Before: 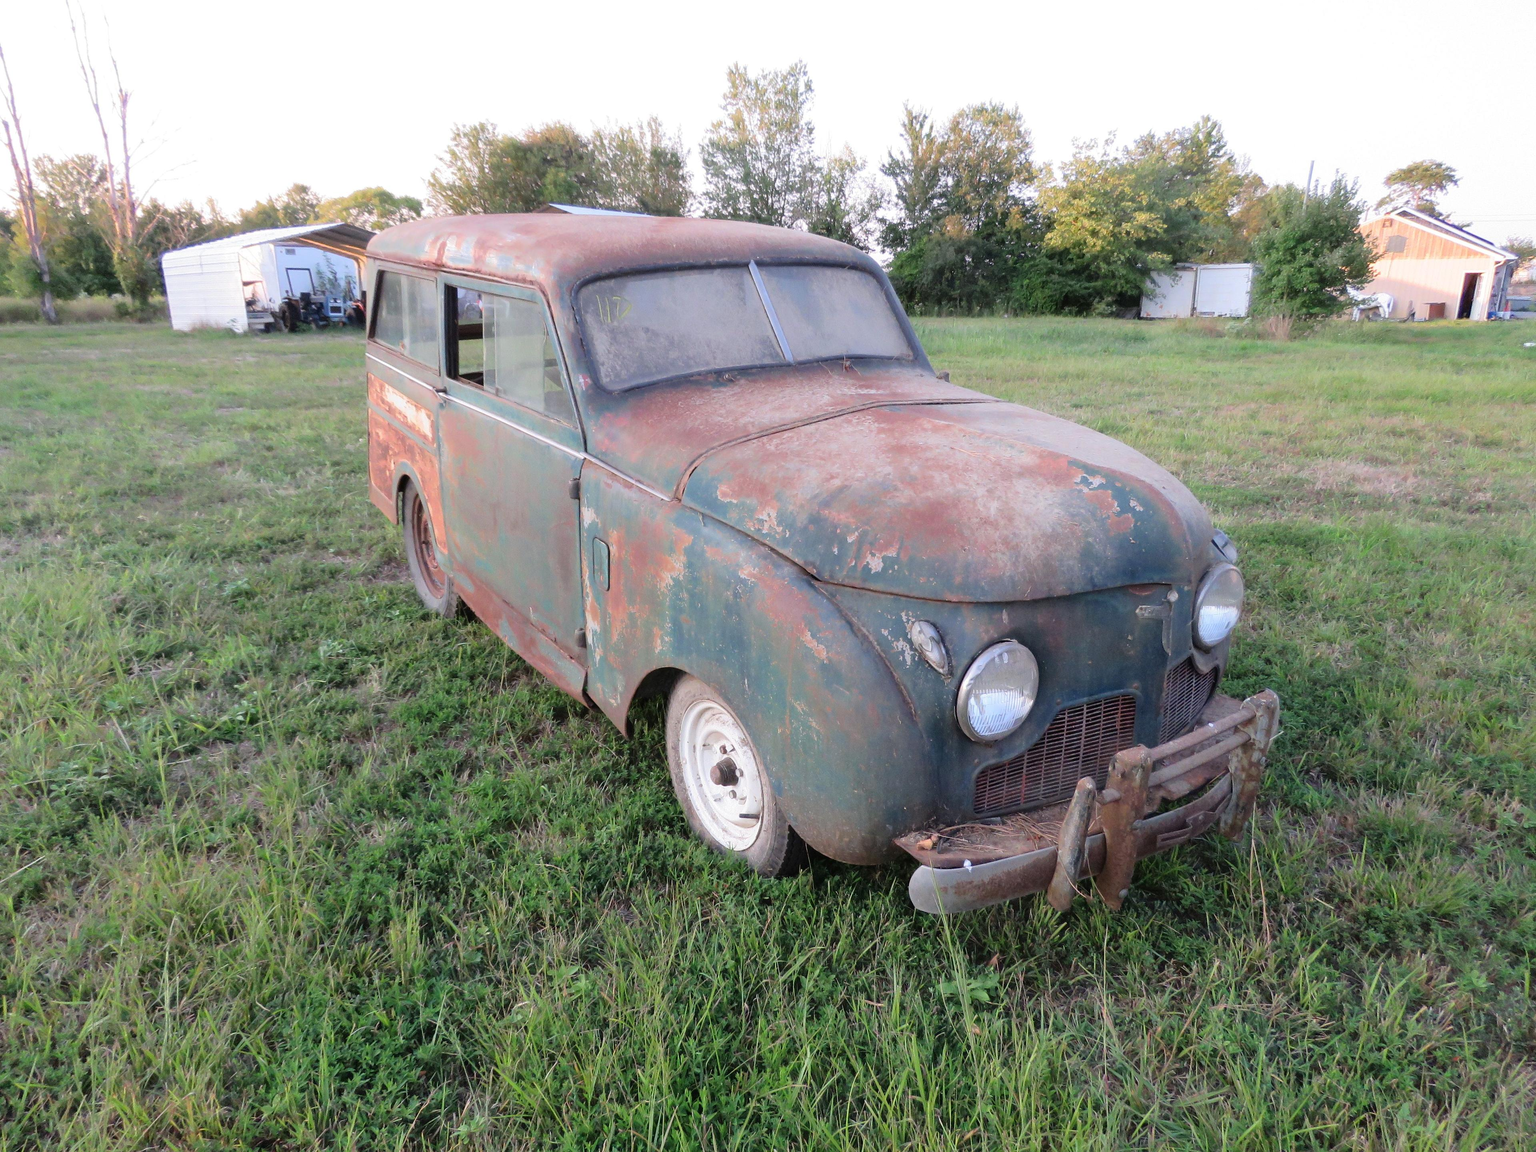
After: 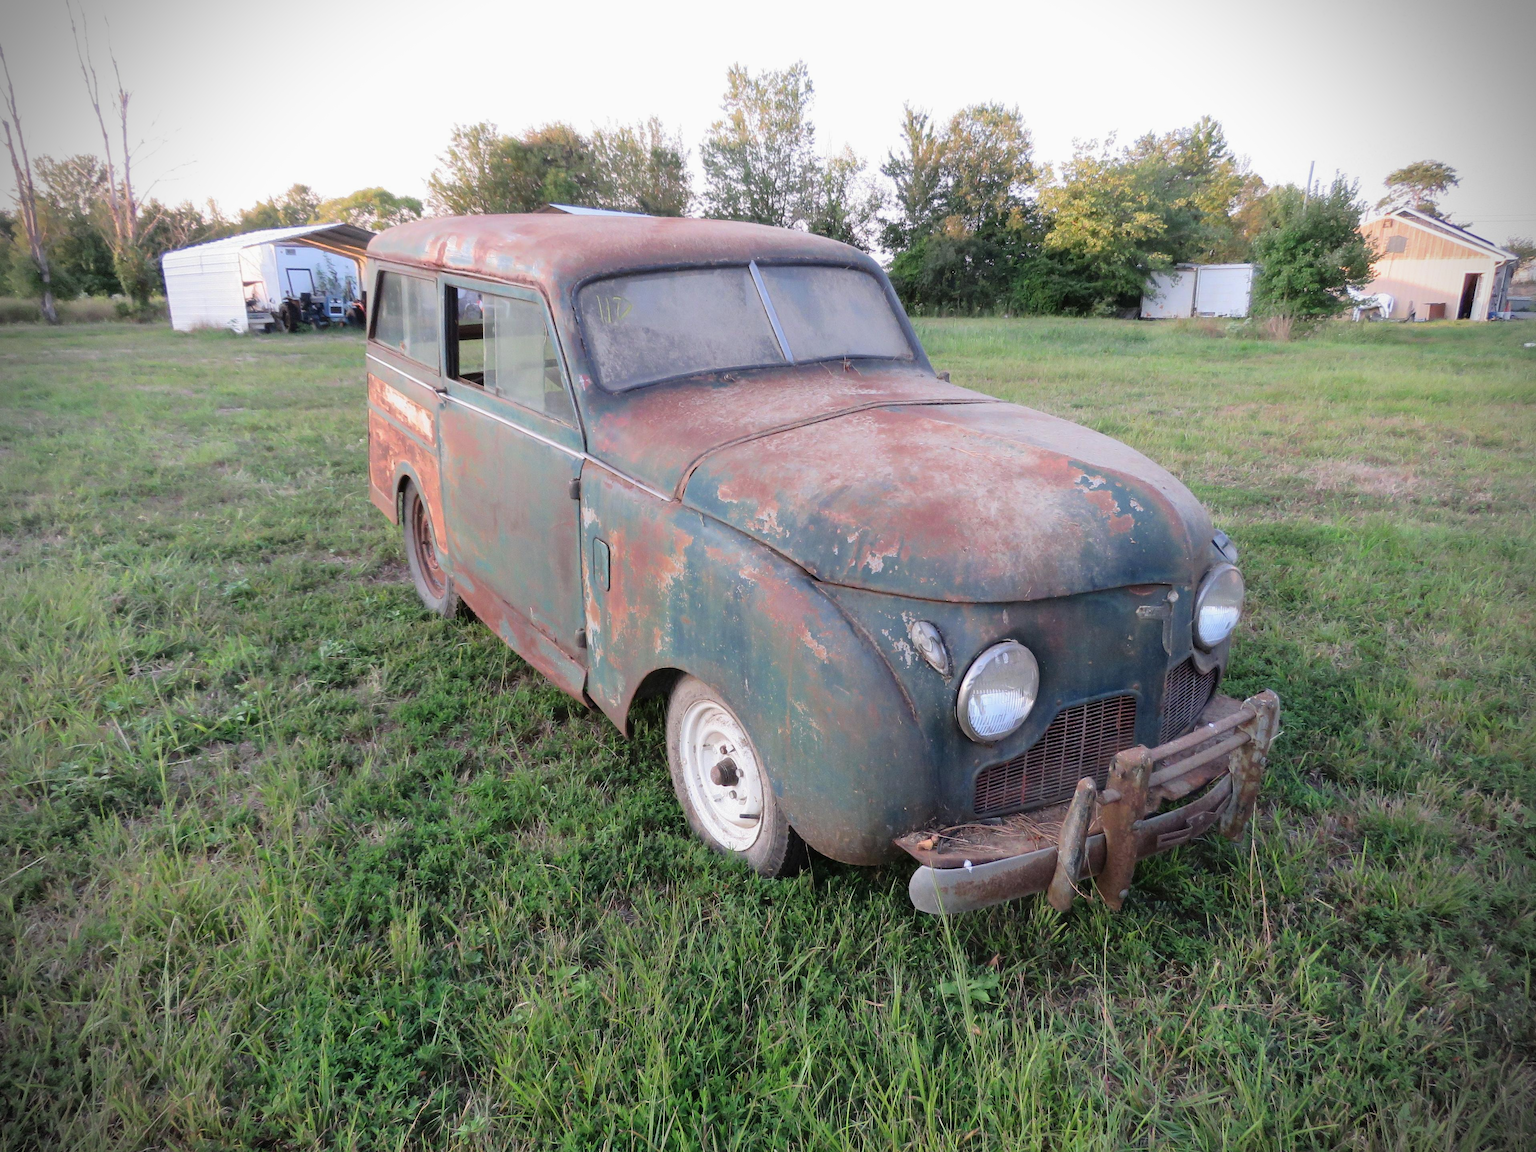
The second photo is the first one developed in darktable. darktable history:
exposure: exposure -0.062 EV, compensate exposure bias true, compensate highlight preservation false
vignetting: brightness -0.719, saturation -0.481, dithering 8-bit output, unbound false
